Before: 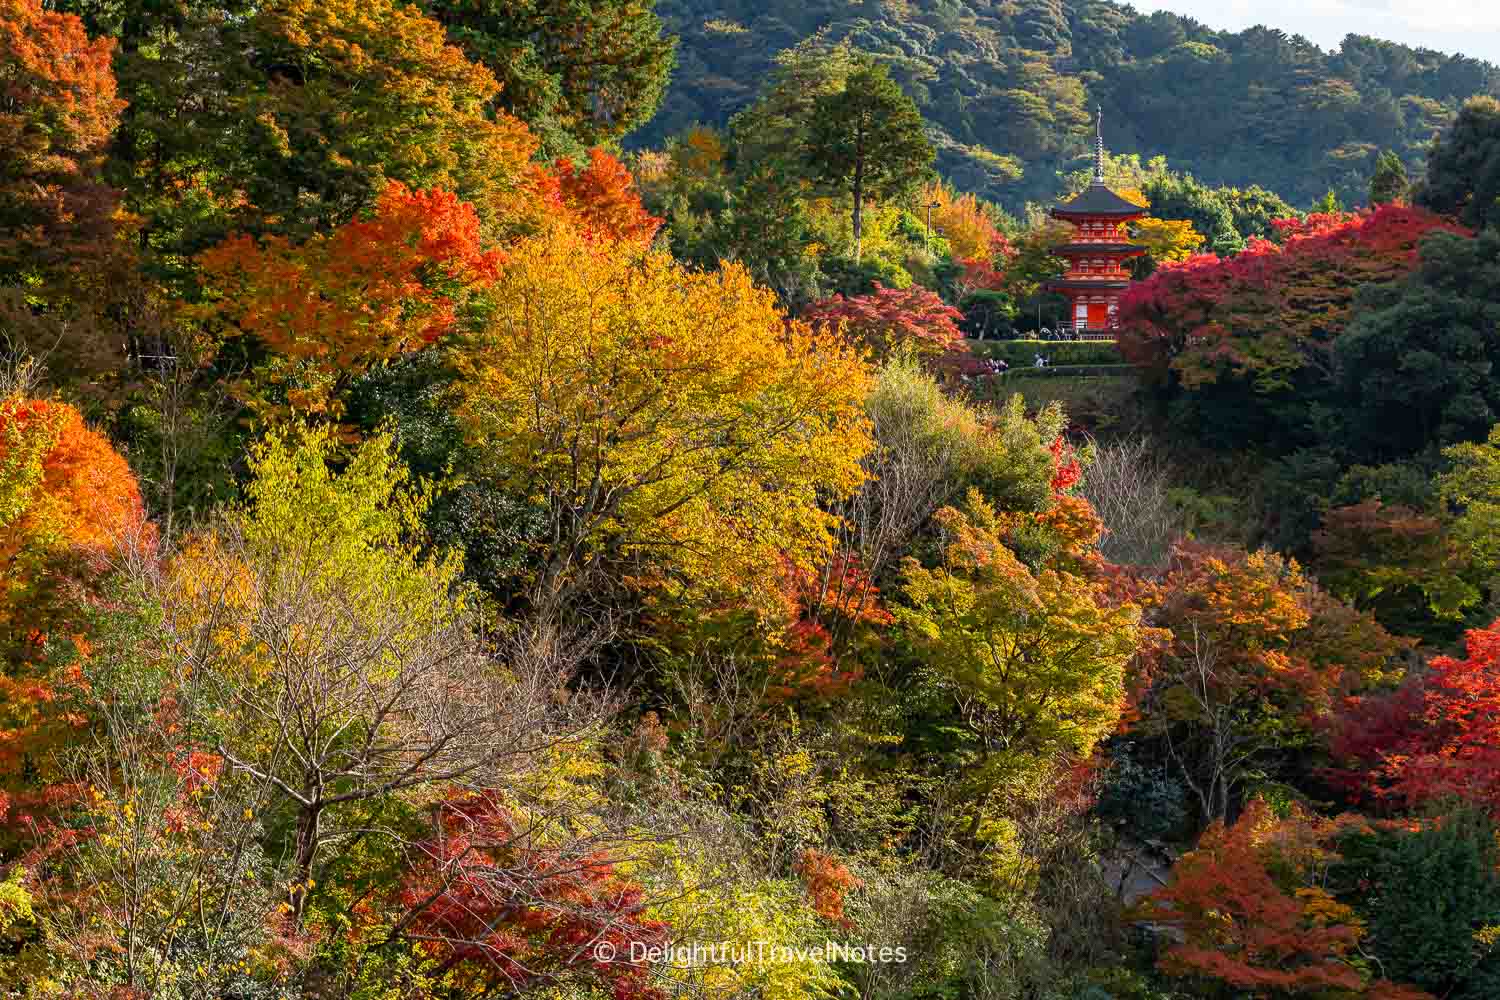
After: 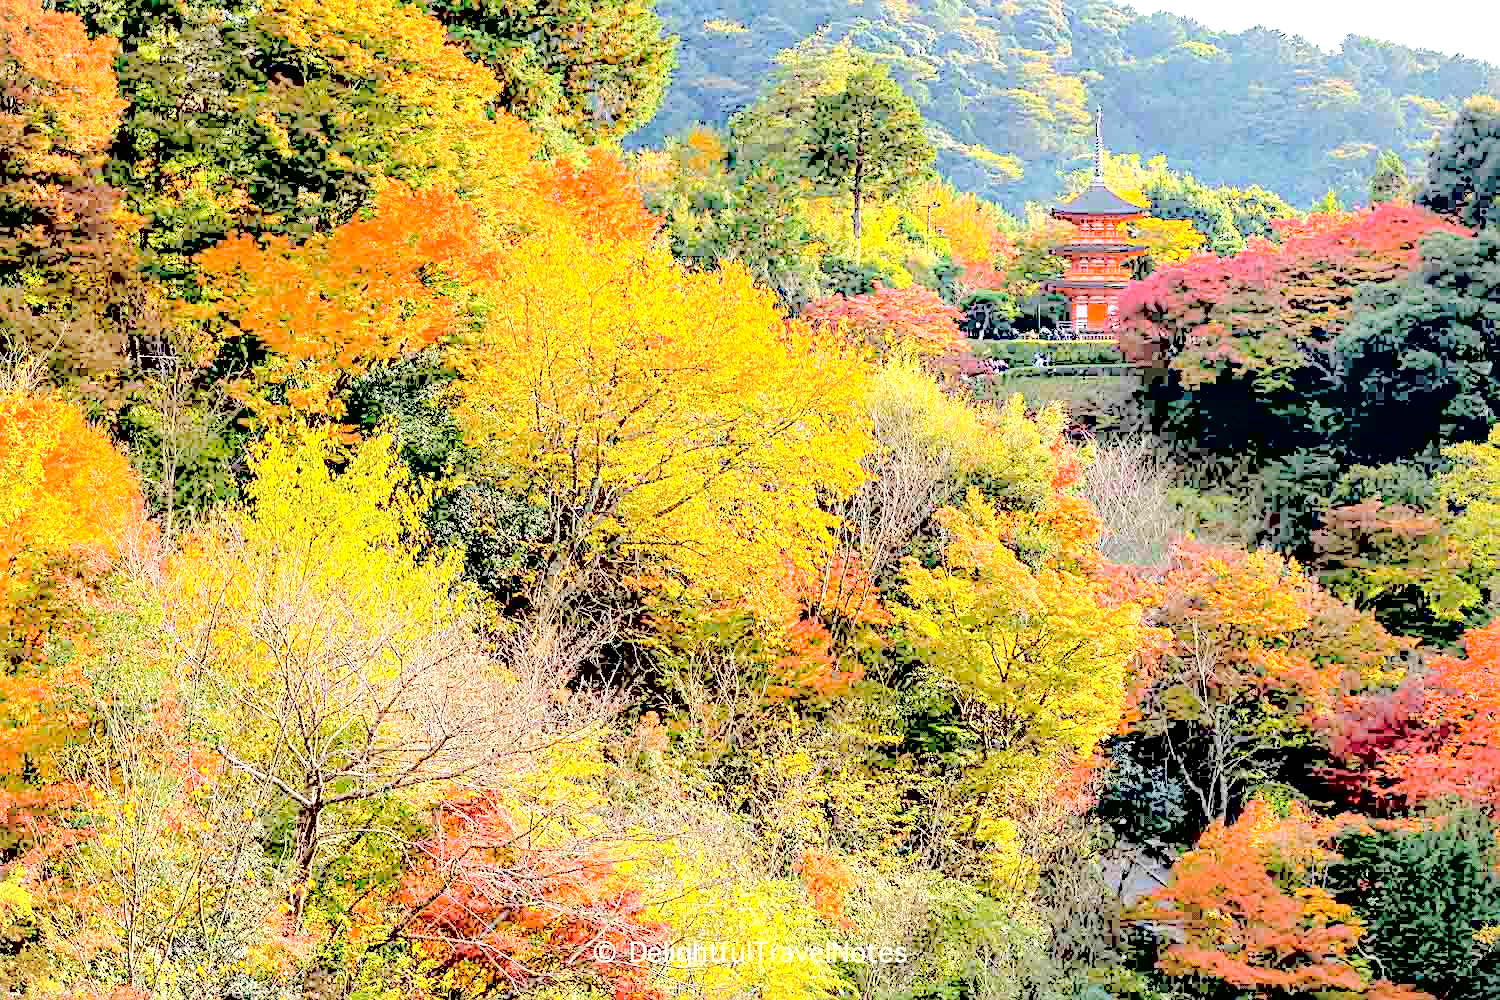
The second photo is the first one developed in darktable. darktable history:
contrast brightness saturation: brightness 0.986
sharpen: on, module defaults
exposure: black level correction 0.011, exposure 1.081 EV, compensate exposure bias true, compensate highlight preservation false
vignetting: fall-off start 99.65%, dithering 8-bit output
